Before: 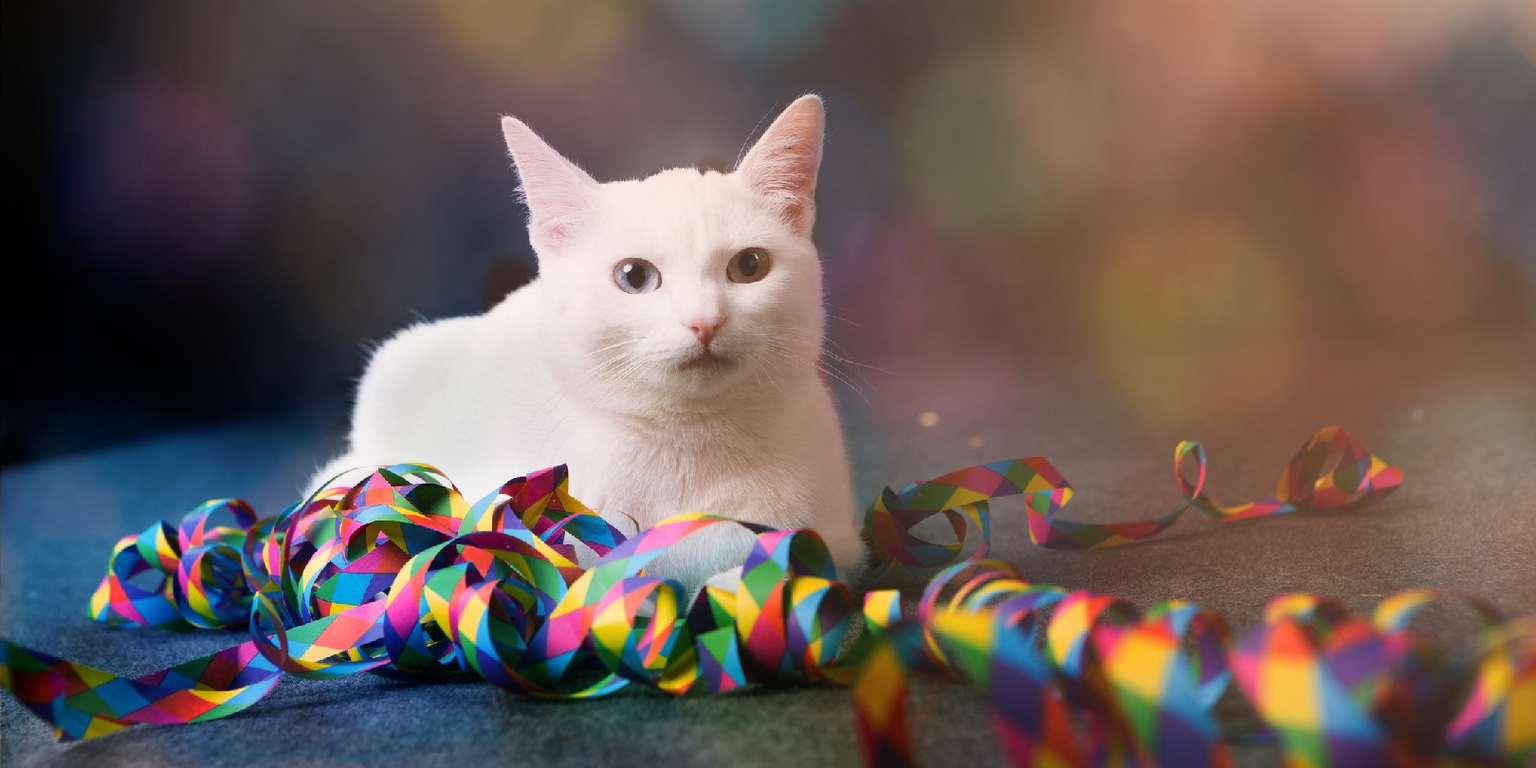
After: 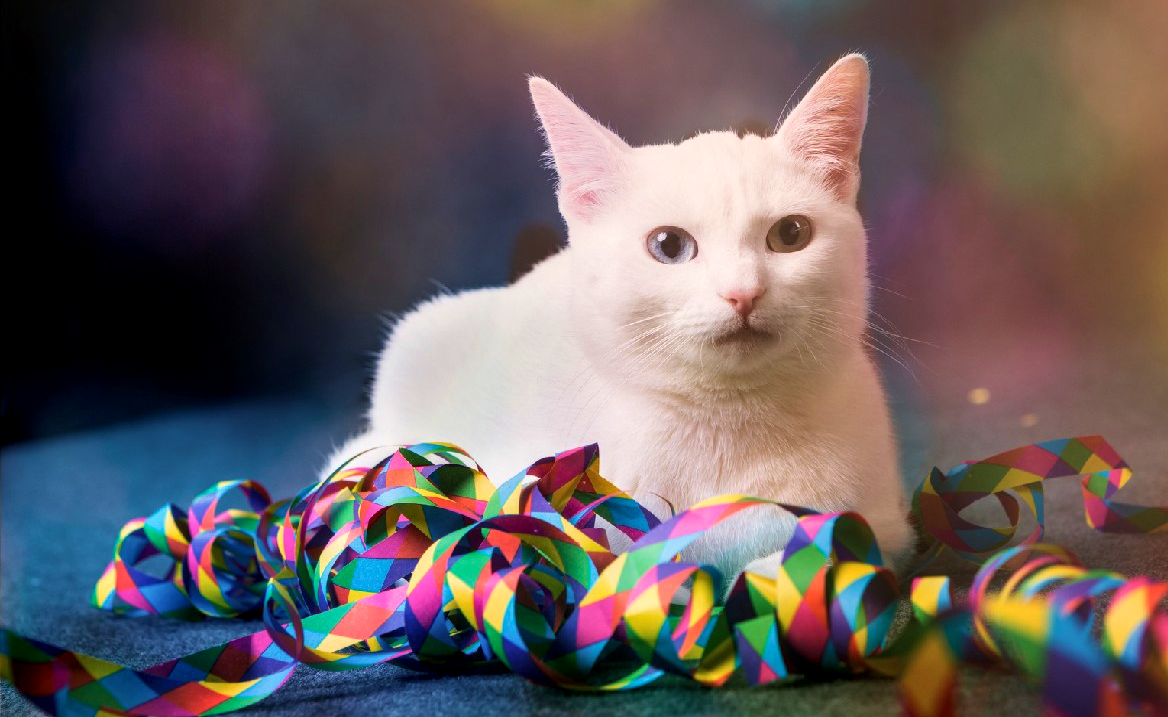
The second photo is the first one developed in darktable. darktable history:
velvia: strength 44.48%
crop: top 5.797%, right 27.868%, bottom 5.665%
local contrast: detail 130%
